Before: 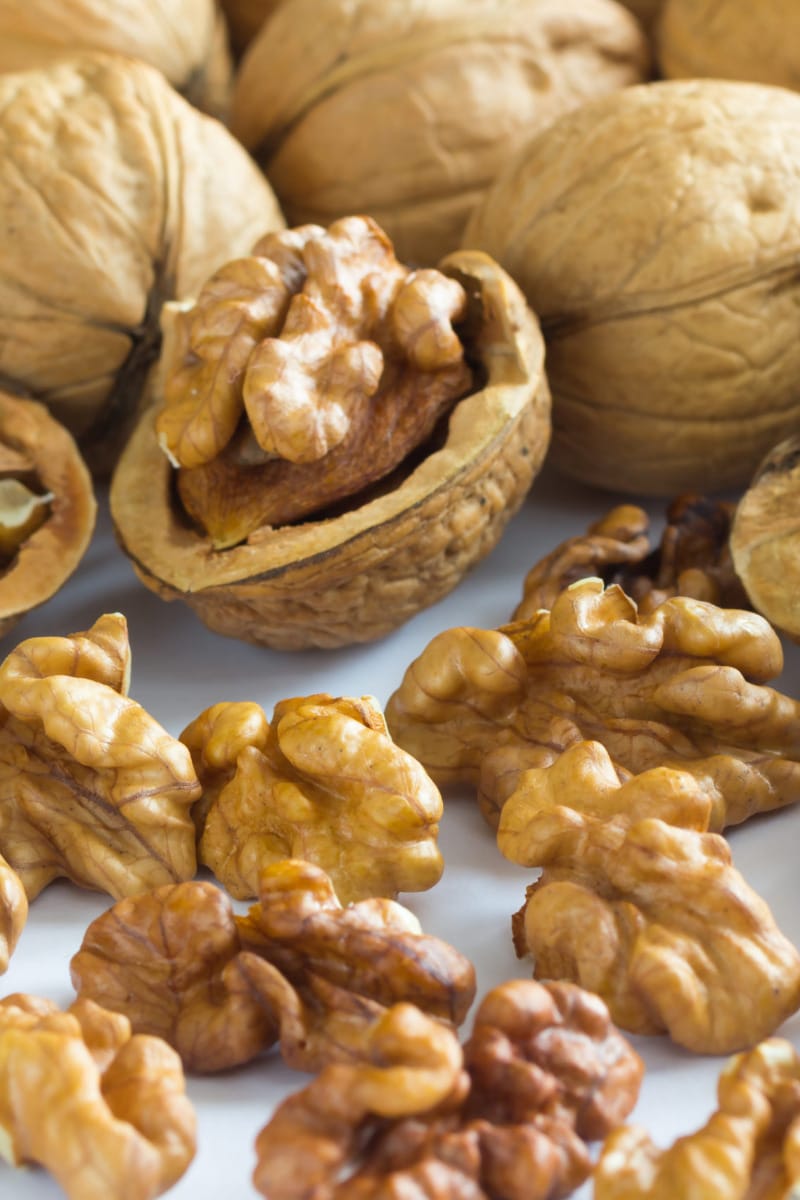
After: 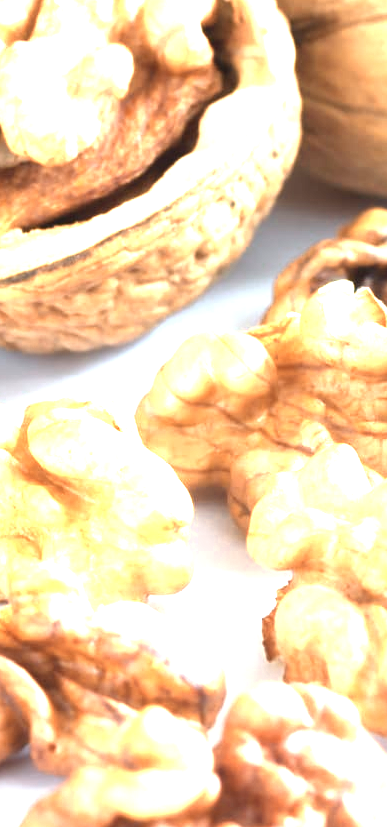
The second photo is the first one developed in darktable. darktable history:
crop: left 31.331%, top 24.751%, right 20.281%, bottom 6.262%
exposure: black level correction 0, exposure 1.706 EV, compensate highlight preservation false
contrast brightness saturation: contrast -0.022, brightness -0.006, saturation 0.038
color zones: curves: ch0 [(0.018, 0.548) (0.224, 0.64) (0.425, 0.447) (0.675, 0.575) (0.732, 0.579)]; ch1 [(0.066, 0.487) (0.25, 0.5) (0.404, 0.43) (0.75, 0.421) (0.956, 0.421)]; ch2 [(0.044, 0.561) (0.215, 0.465) (0.399, 0.544) (0.465, 0.548) (0.614, 0.447) (0.724, 0.43) (0.882, 0.623) (0.956, 0.632)]
